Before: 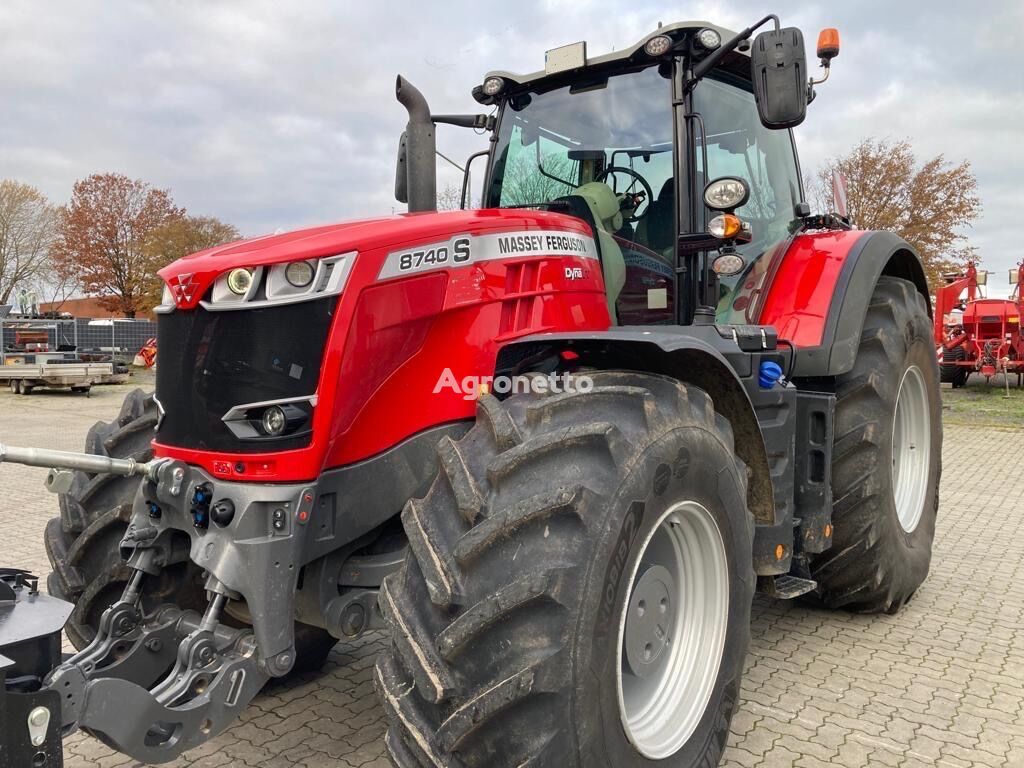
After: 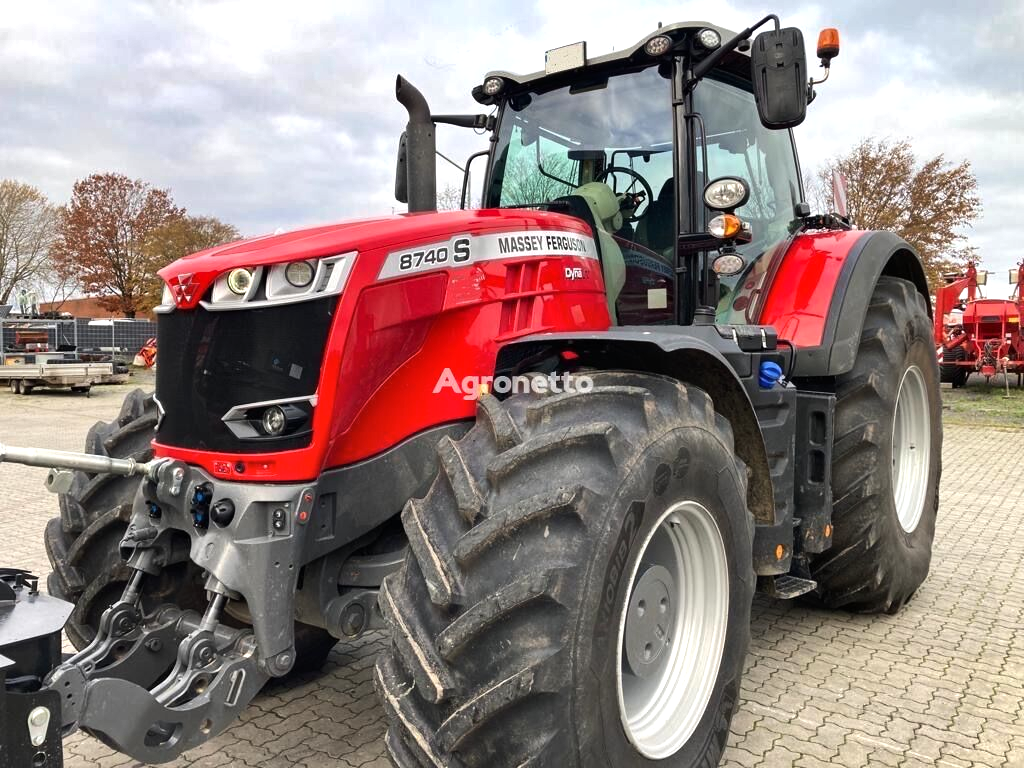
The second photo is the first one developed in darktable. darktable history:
shadows and highlights: white point adjustment 1, soften with gaussian
tone equalizer: -8 EV -0.417 EV, -7 EV -0.389 EV, -6 EV -0.333 EV, -5 EV -0.222 EV, -3 EV 0.222 EV, -2 EV 0.333 EV, -1 EV 0.389 EV, +0 EV 0.417 EV, edges refinement/feathering 500, mask exposure compensation -1.57 EV, preserve details no
